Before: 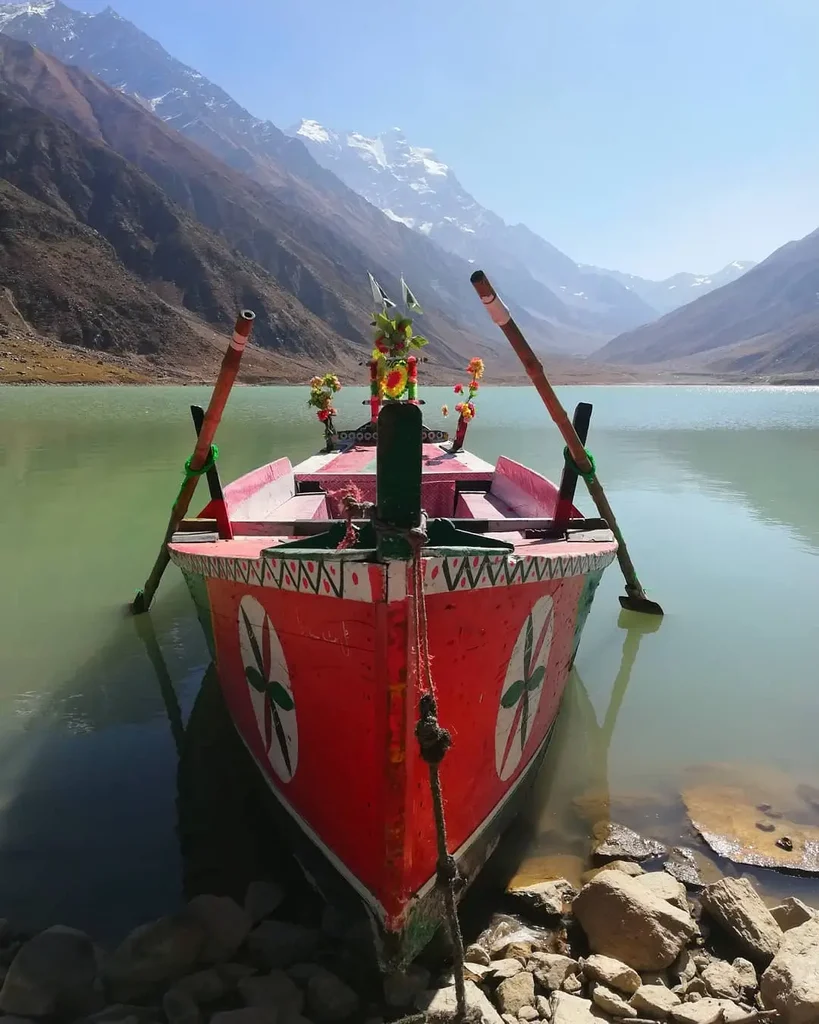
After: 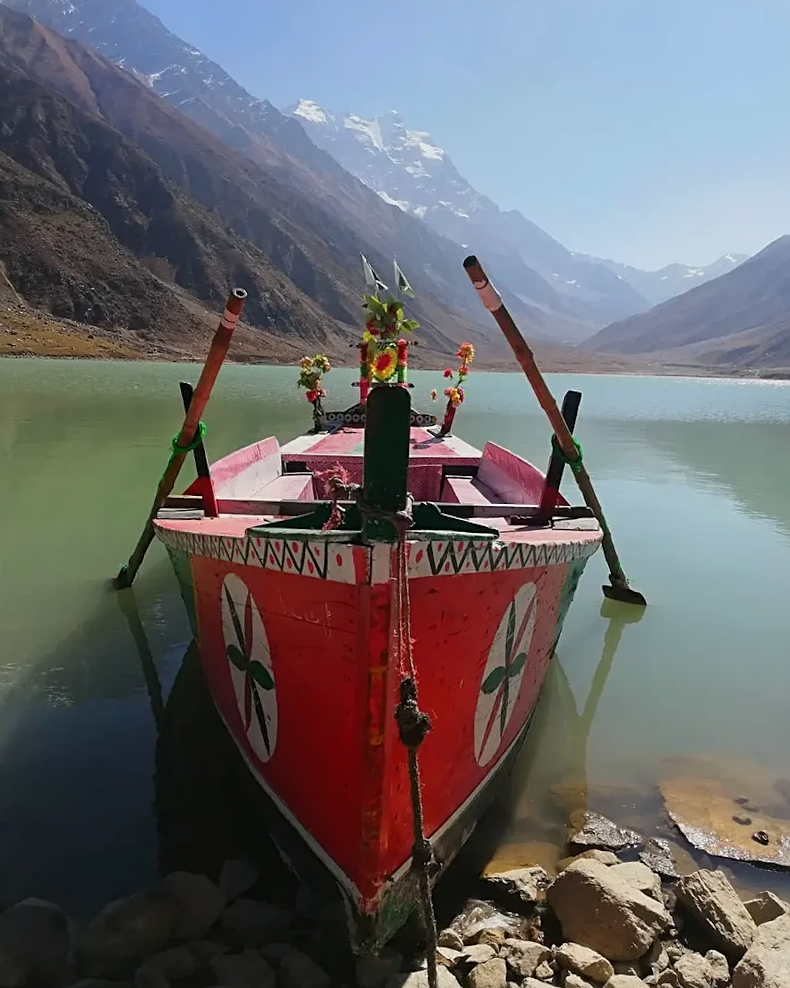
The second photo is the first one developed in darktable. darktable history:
sharpen: radius 2.483, amount 0.338
exposure: exposure -0.284 EV, compensate exposure bias true, compensate highlight preservation false
crop and rotate: angle -1.67°
